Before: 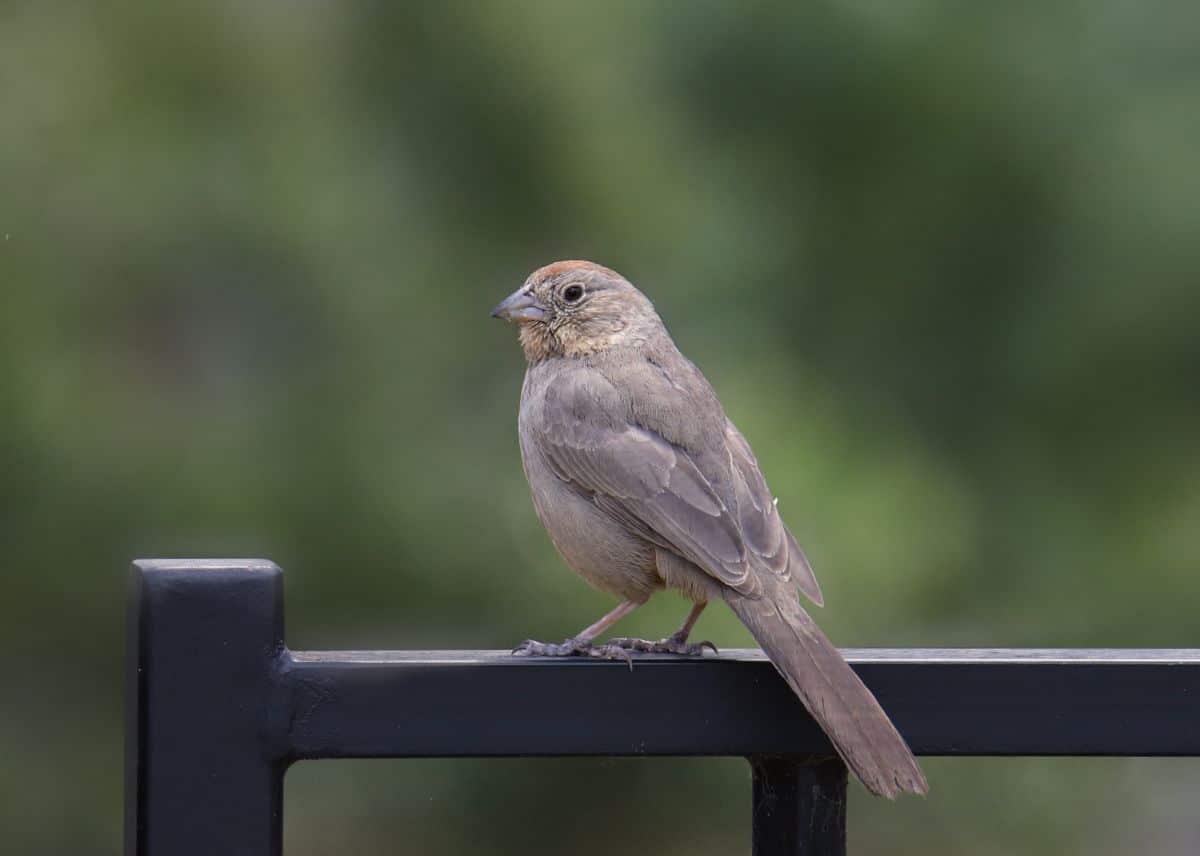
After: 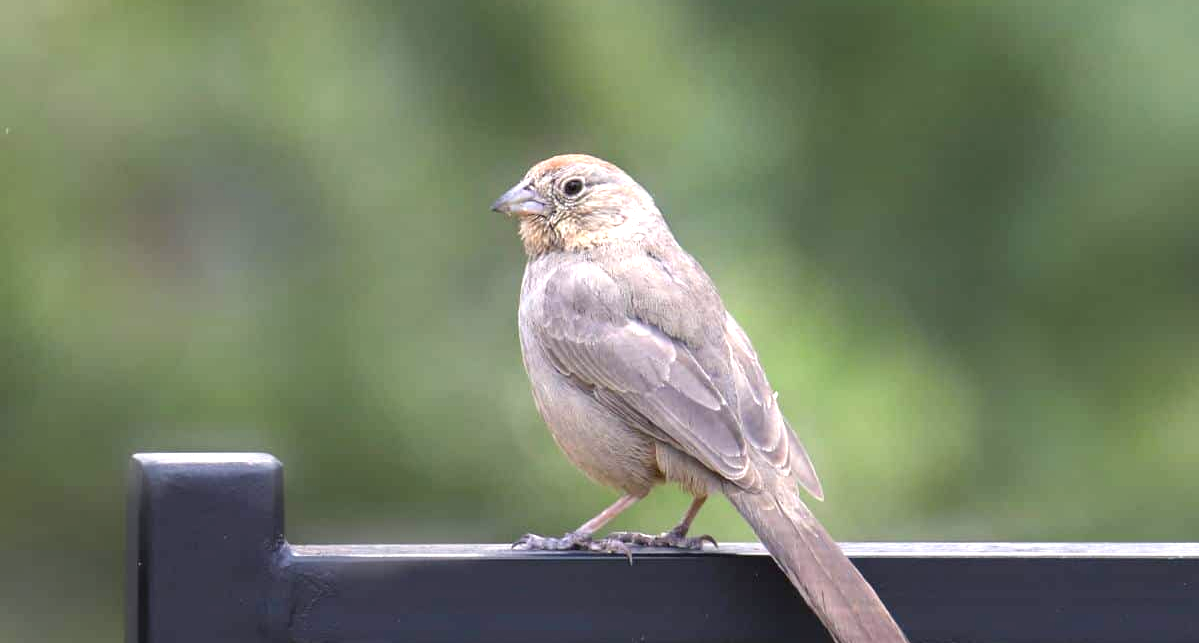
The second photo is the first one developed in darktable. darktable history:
exposure: black level correction 0, exposure 1.199 EV, compensate highlight preservation false
crop and rotate: top 12.608%, bottom 12.27%
